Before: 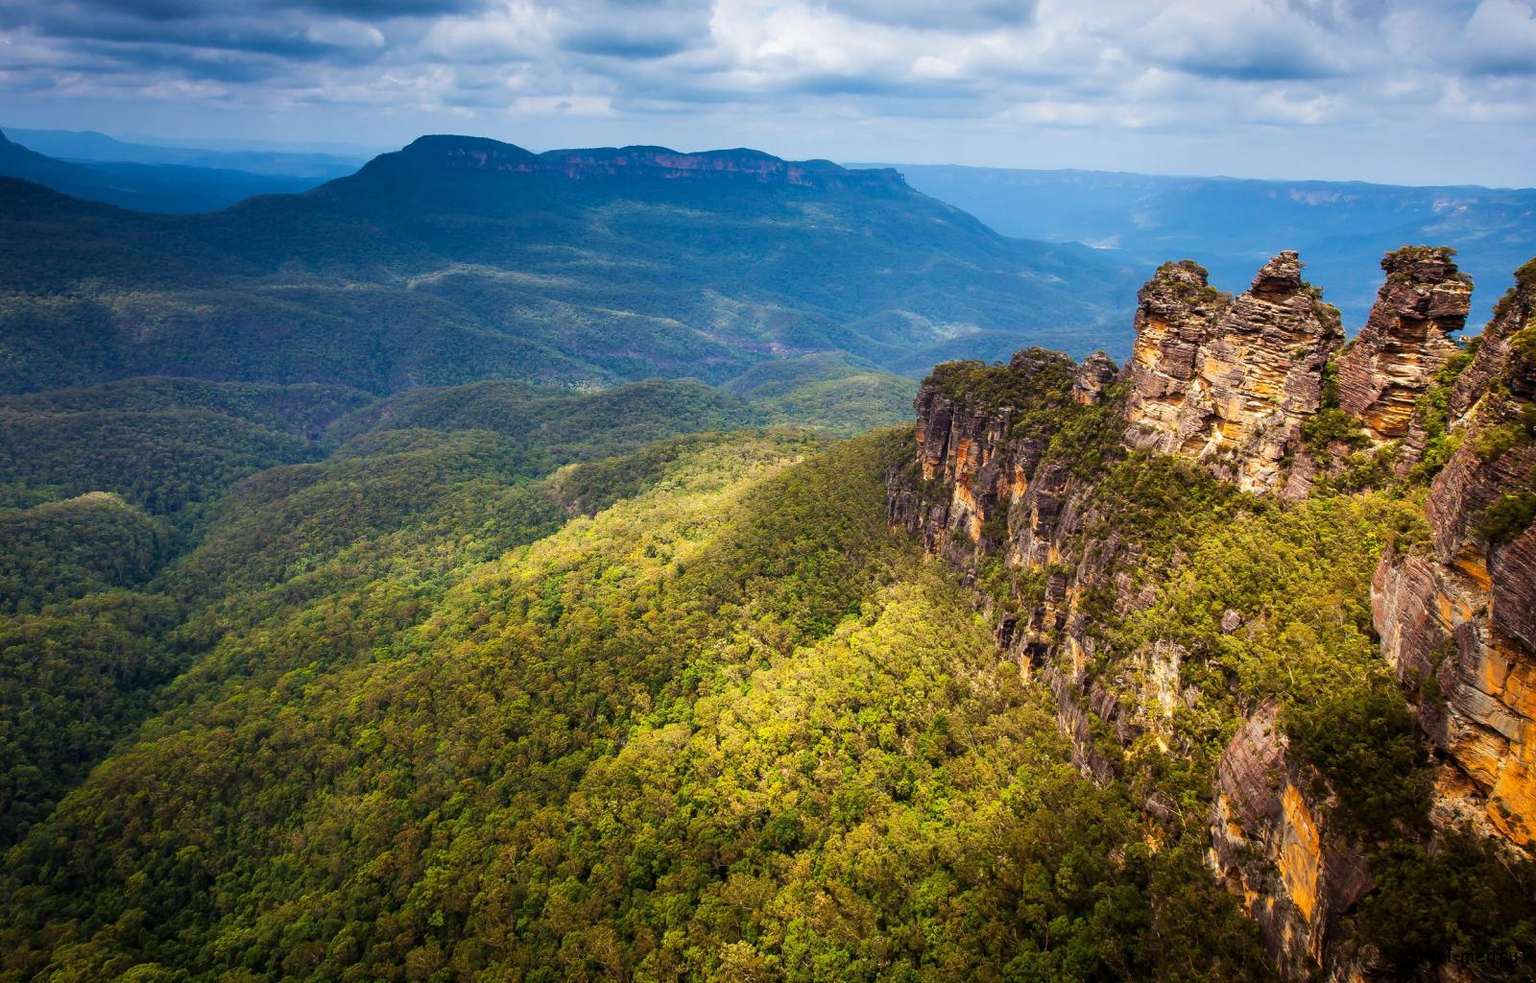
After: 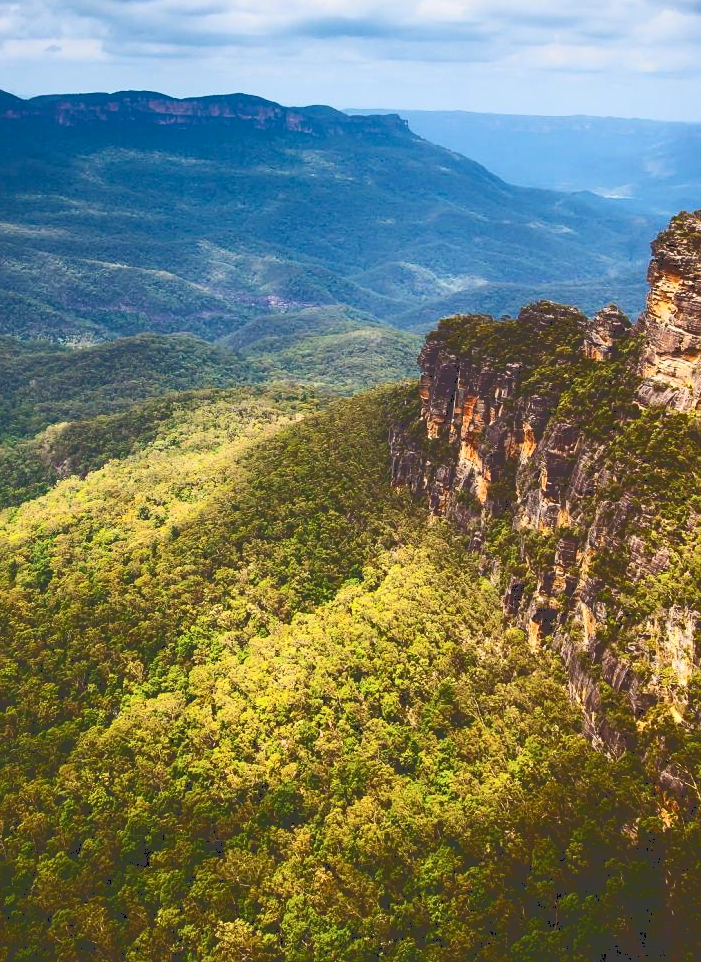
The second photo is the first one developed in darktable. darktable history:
sharpen: amount 0.208
crop: left 33.409%, top 6.019%, right 22.72%
tone curve: curves: ch0 [(0, 0) (0.003, 0.235) (0.011, 0.235) (0.025, 0.235) (0.044, 0.235) (0.069, 0.235) (0.1, 0.237) (0.136, 0.239) (0.177, 0.243) (0.224, 0.256) (0.277, 0.287) (0.335, 0.329) (0.399, 0.391) (0.468, 0.476) (0.543, 0.574) (0.623, 0.683) (0.709, 0.778) (0.801, 0.869) (0.898, 0.924) (1, 1)], color space Lab, independent channels, preserve colors none
